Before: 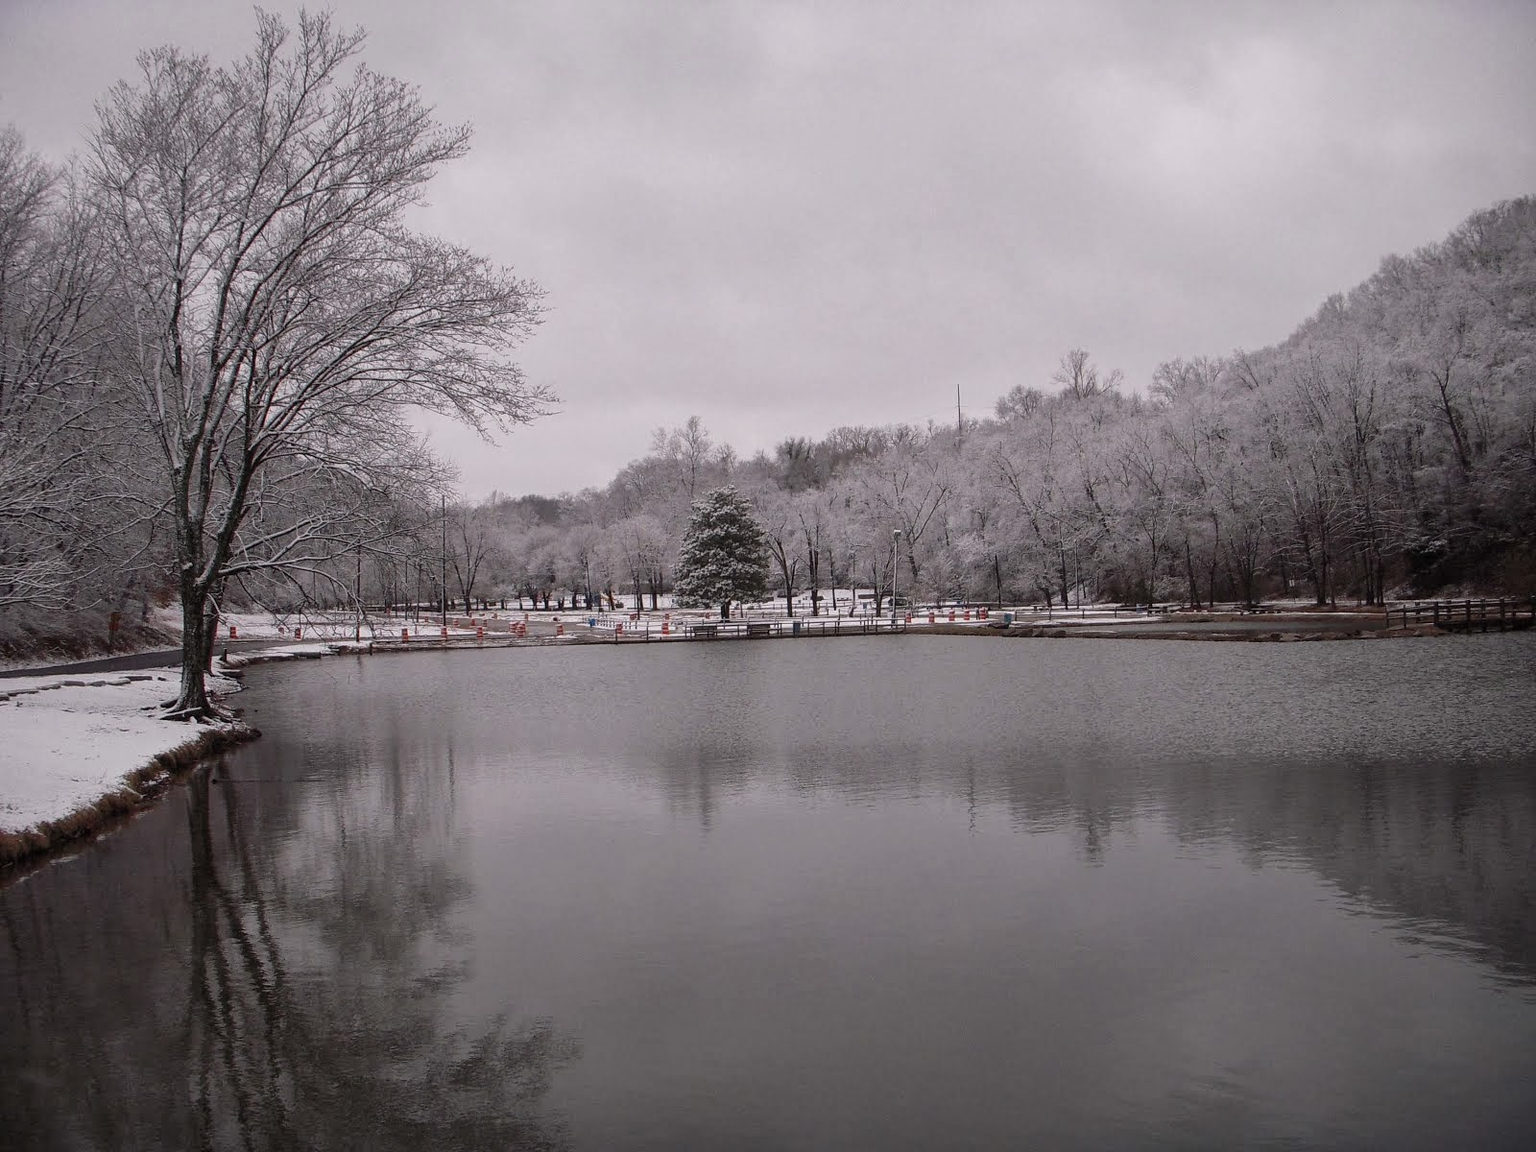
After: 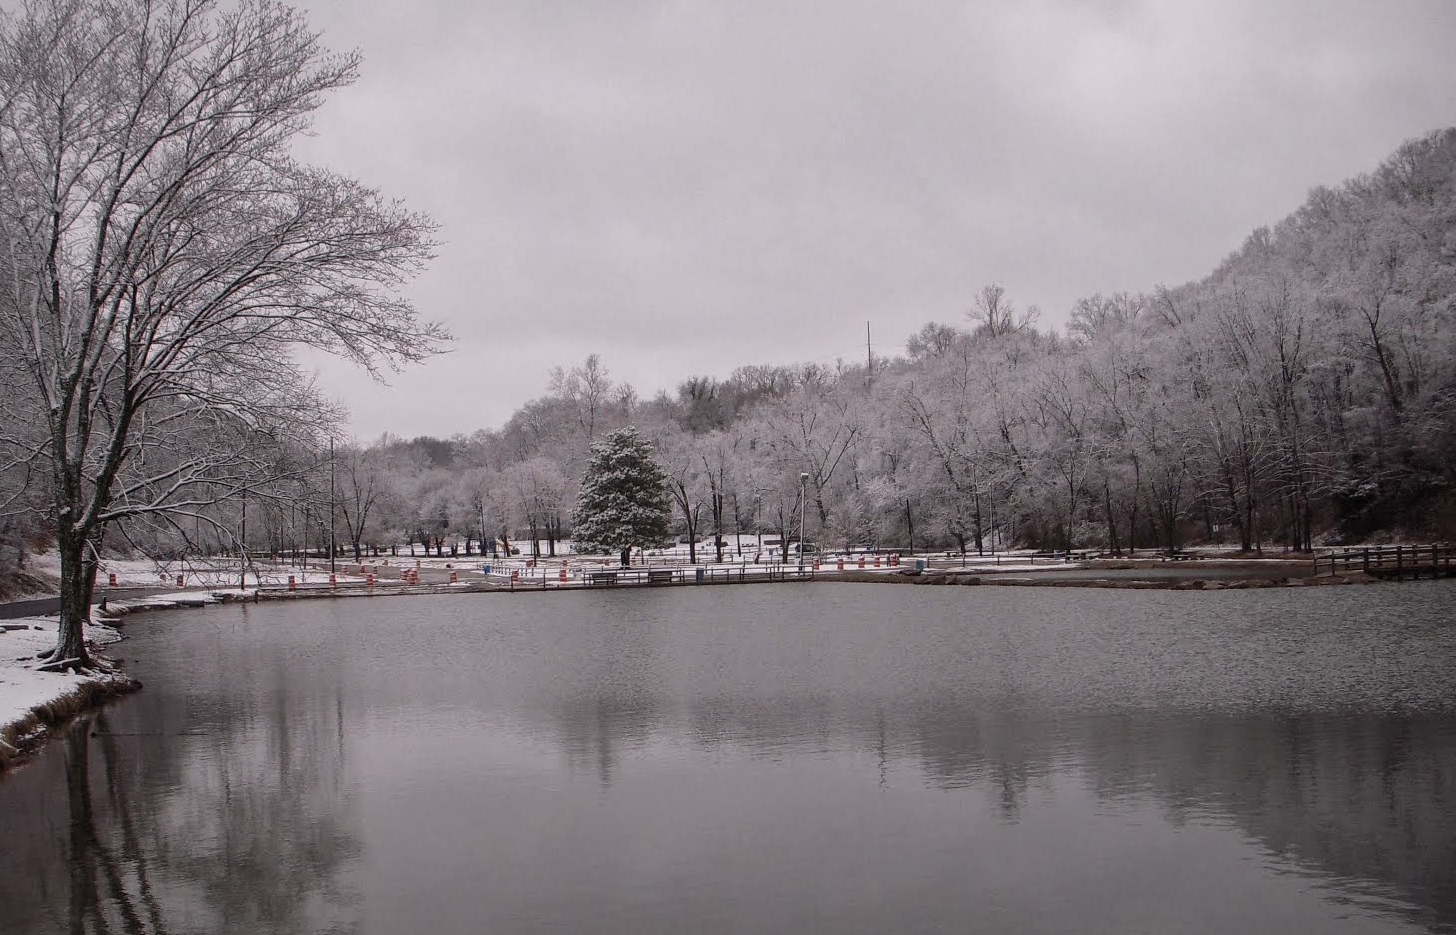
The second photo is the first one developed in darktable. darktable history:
contrast brightness saturation: saturation -0.05
crop: left 8.155%, top 6.611%, bottom 15.385%
